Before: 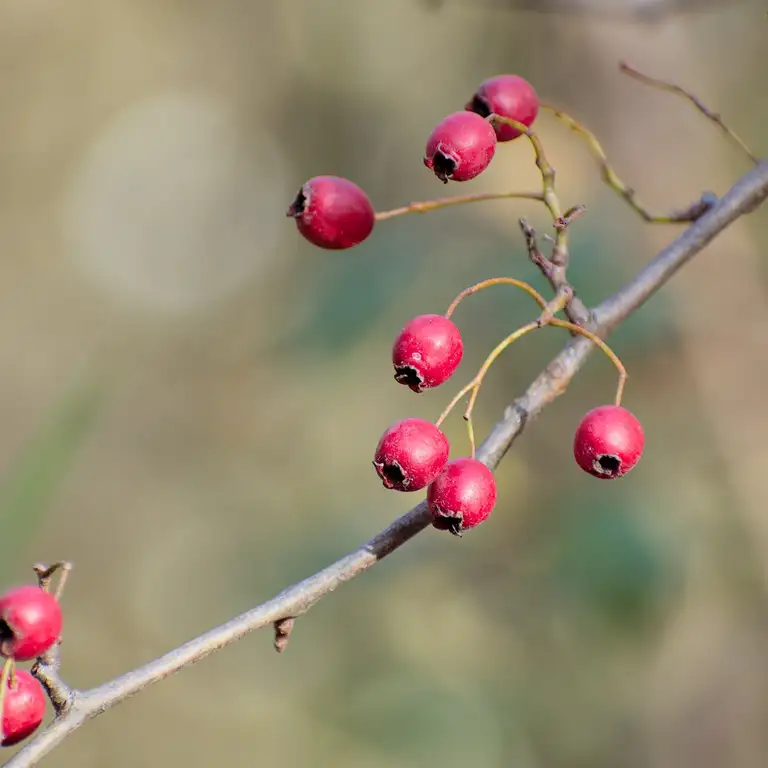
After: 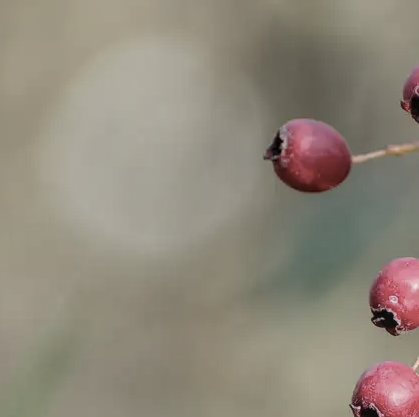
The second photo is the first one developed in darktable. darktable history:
local contrast: detail 150%
contrast brightness saturation: contrast -0.252, saturation -0.433
crop and rotate: left 3.057%, top 7.423%, right 42.355%, bottom 38.27%
